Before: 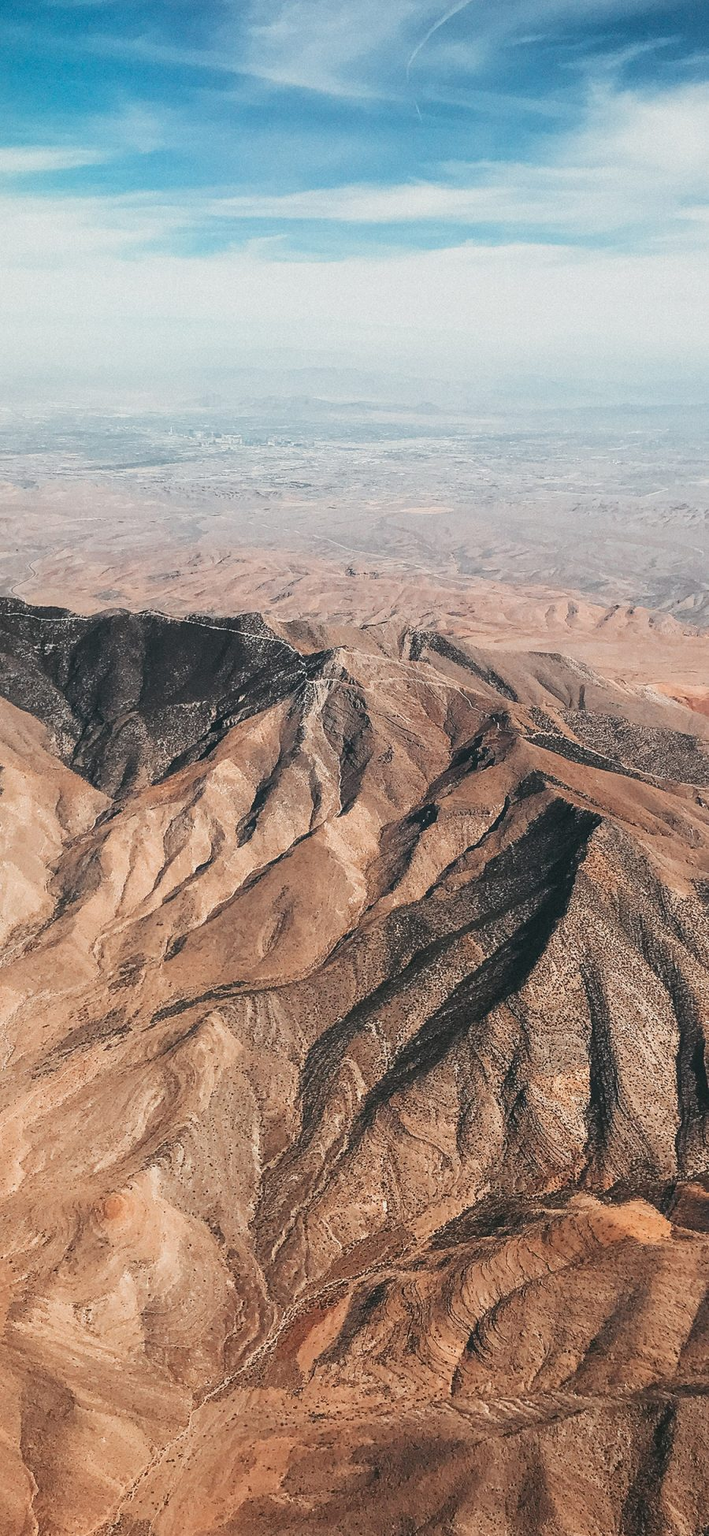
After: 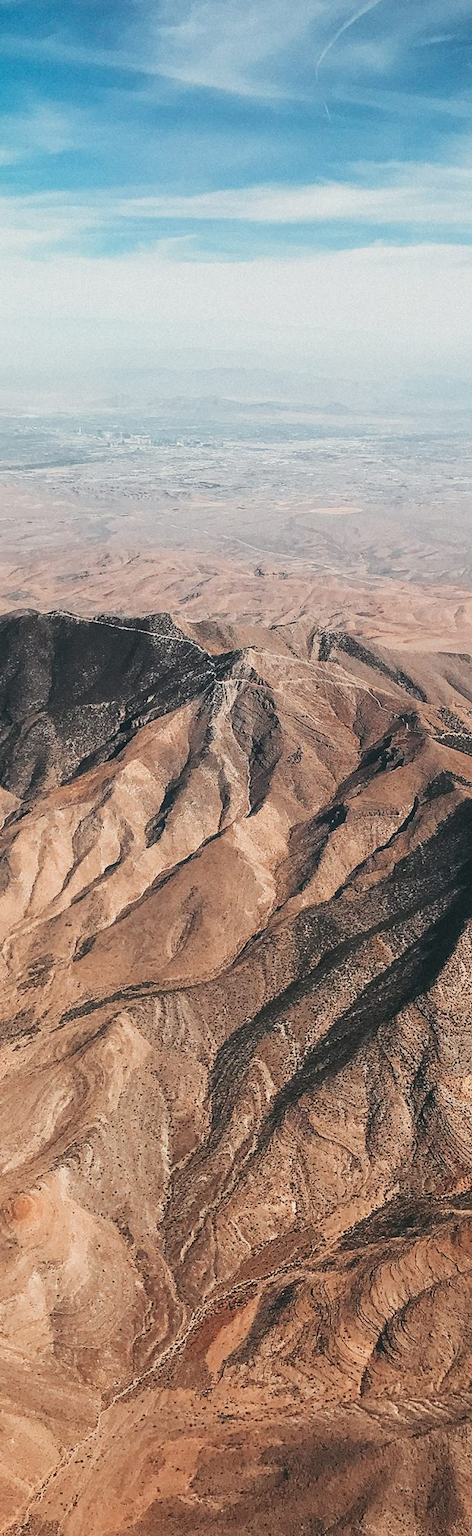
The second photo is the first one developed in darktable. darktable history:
crop and rotate: left 12.909%, right 20.518%
